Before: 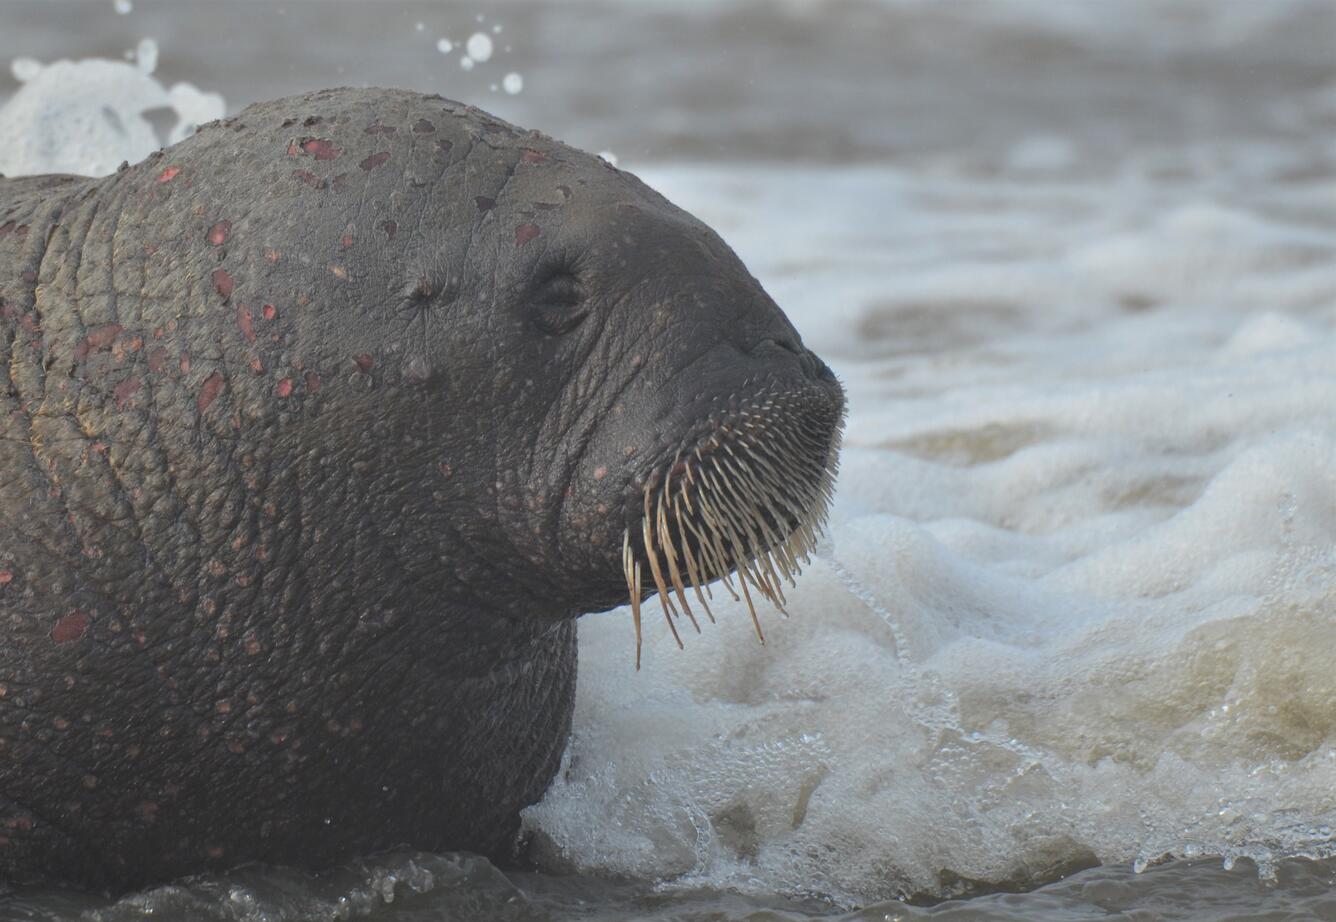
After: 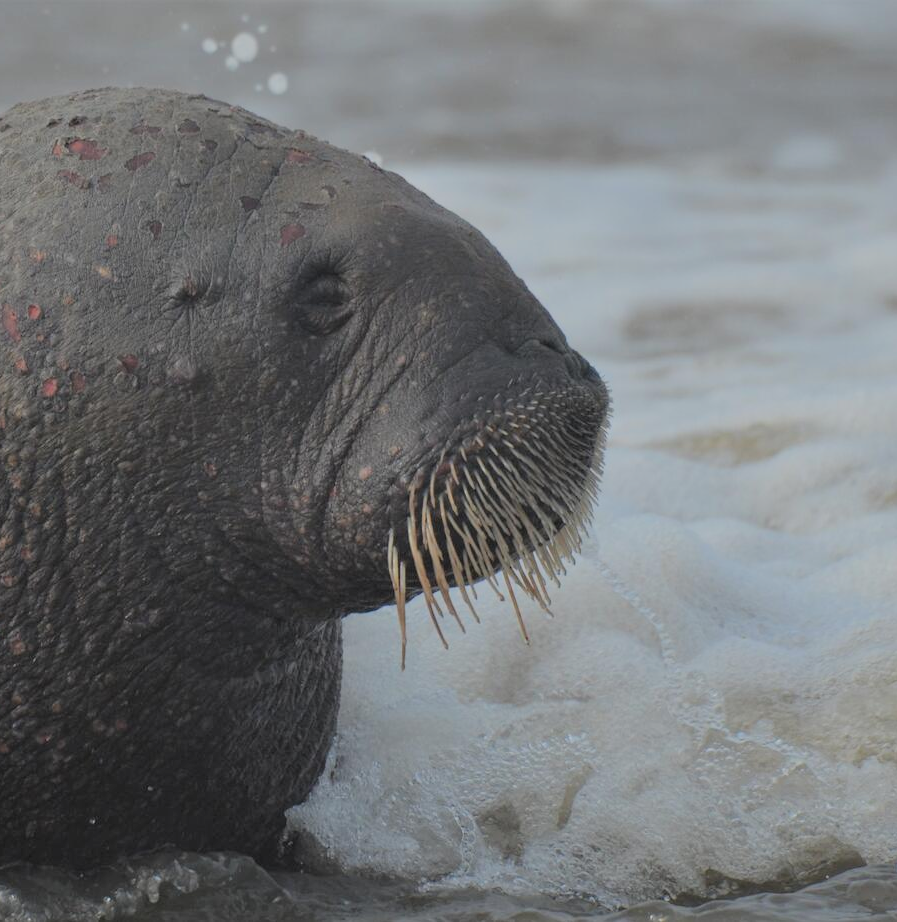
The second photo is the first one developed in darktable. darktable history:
filmic rgb: middle gray luminance 29.97%, black relative exposure -8.91 EV, white relative exposure 6.98 EV, threshold 3.05 EV, target black luminance 0%, hardness 2.94, latitude 1.44%, contrast 0.959, highlights saturation mix 3.53%, shadows ↔ highlights balance 12.4%, color science v6 (2022), enable highlight reconstruction true
crop and rotate: left 17.594%, right 15.229%
